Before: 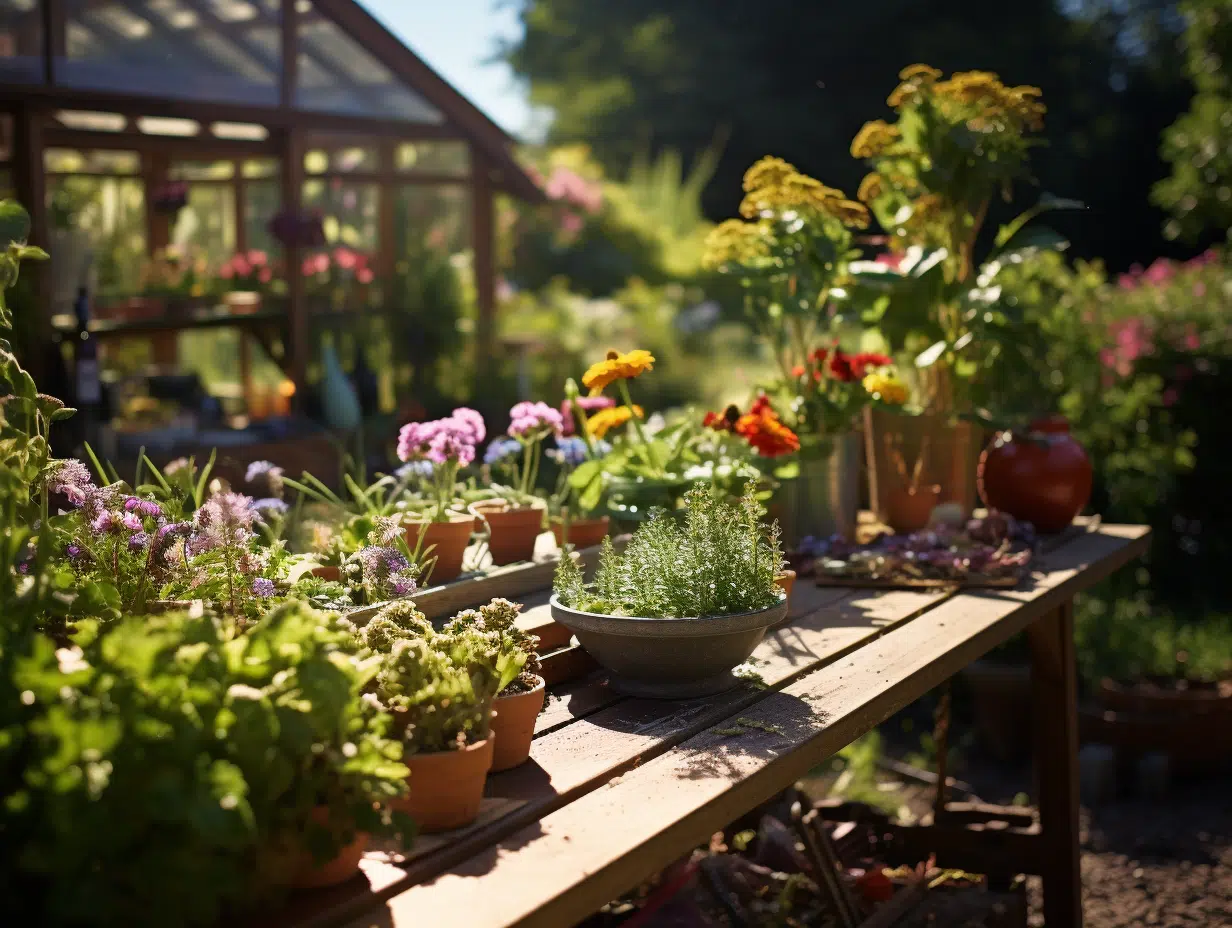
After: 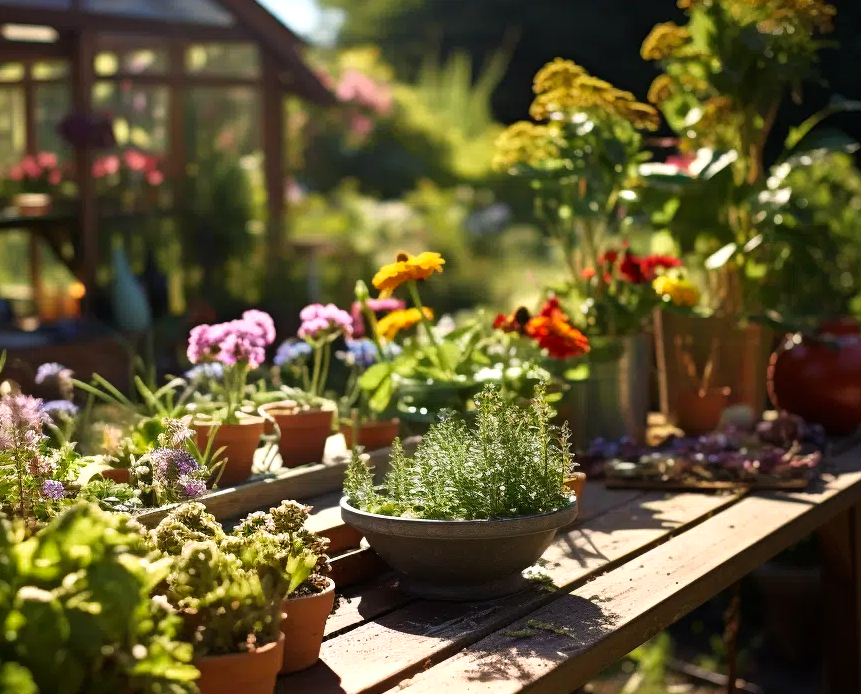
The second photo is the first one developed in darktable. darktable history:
crop and rotate: left 17.046%, top 10.659%, right 12.989%, bottom 14.553%
color balance: contrast 10%
